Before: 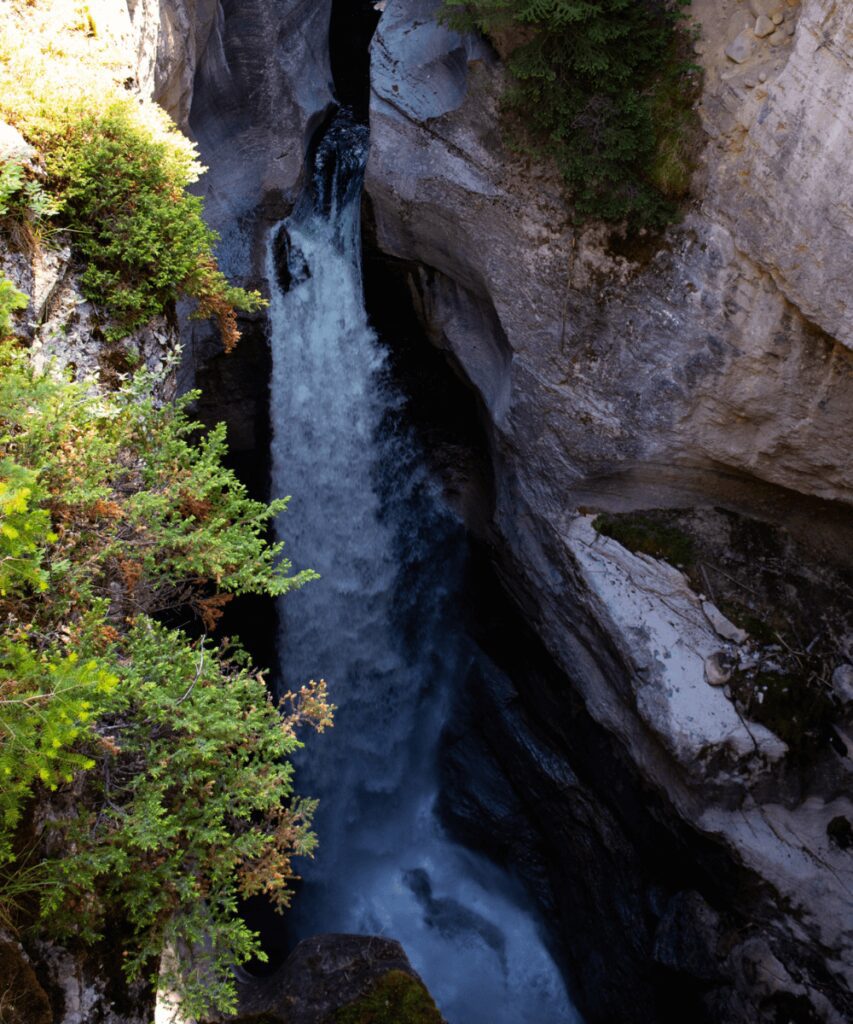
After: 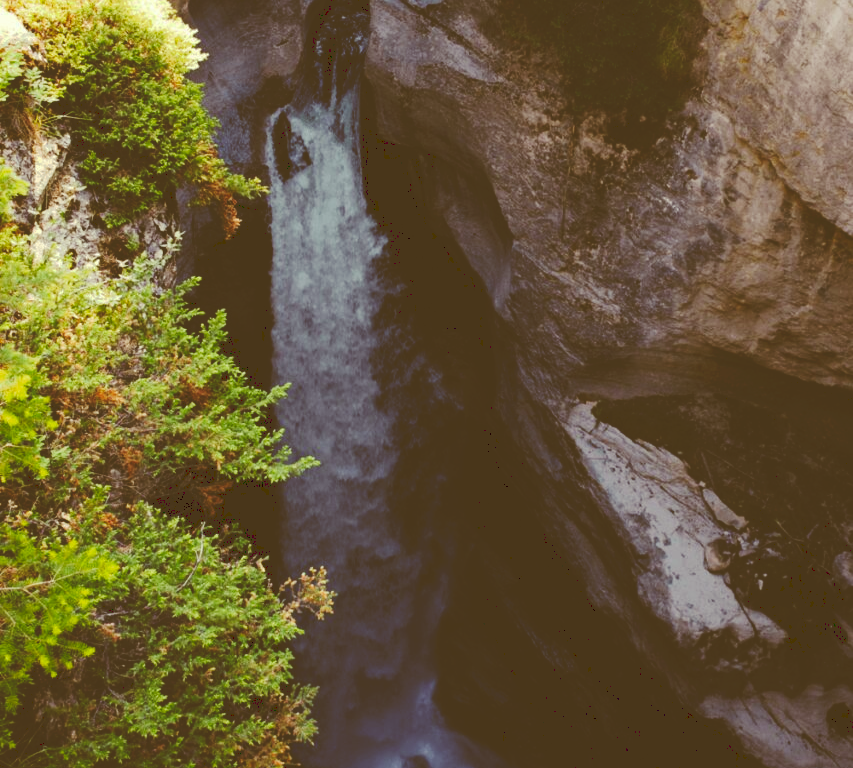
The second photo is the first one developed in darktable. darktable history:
crop: top 11.038%, bottom 13.962%
tone curve: curves: ch0 [(0, 0) (0.003, 0.241) (0.011, 0.241) (0.025, 0.242) (0.044, 0.246) (0.069, 0.25) (0.1, 0.251) (0.136, 0.256) (0.177, 0.275) (0.224, 0.293) (0.277, 0.326) (0.335, 0.38) (0.399, 0.449) (0.468, 0.525) (0.543, 0.606) (0.623, 0.683) (0.709, 0.751) (0.801, 0.824) (0.898, 0.871) (1, 1)], preserve colors none
color correction: highlights a* -5.3, highlights b* 9.8, shadows a* 9.8, shadows b* 24.26
